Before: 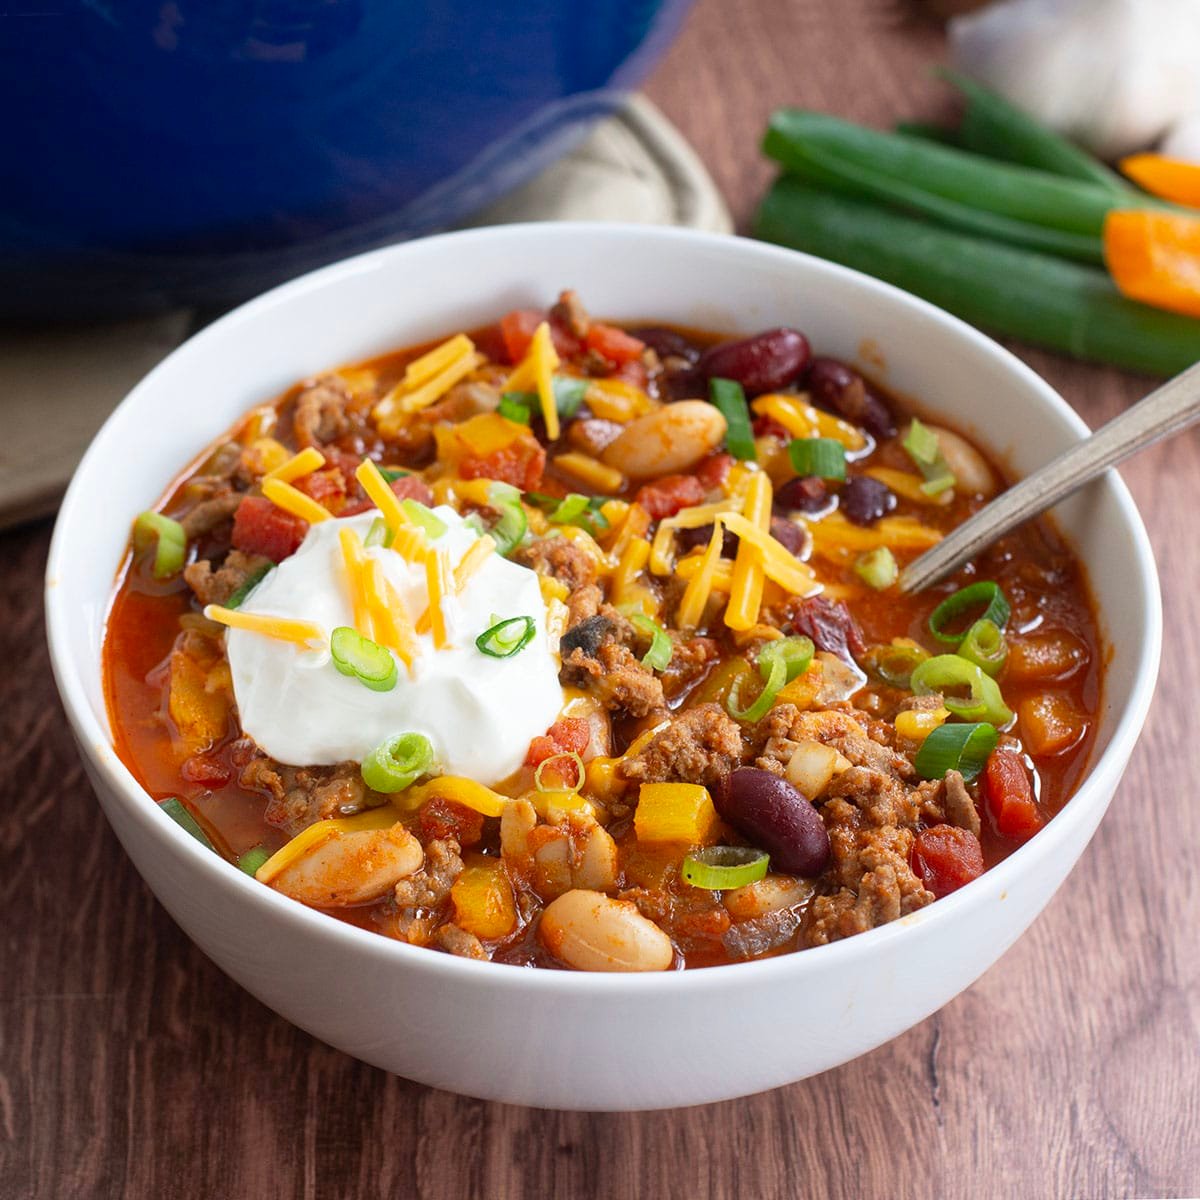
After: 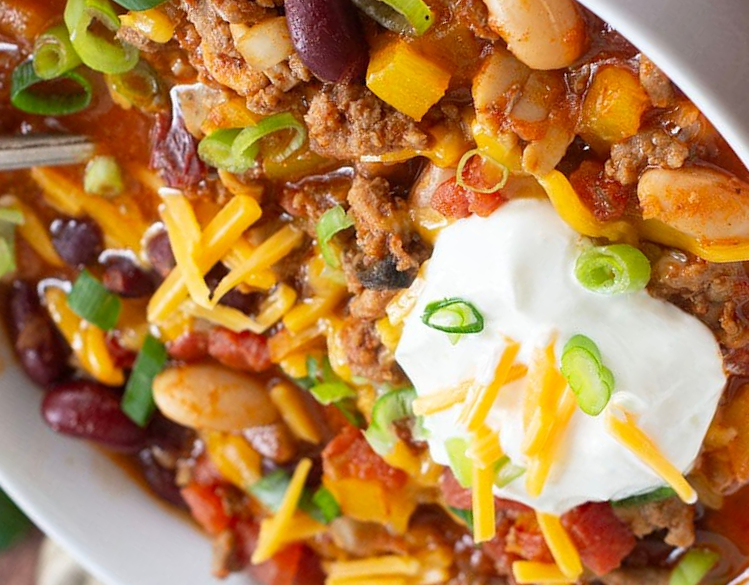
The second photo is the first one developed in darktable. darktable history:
crop and rotate: angle 147.71°, left 9.208%, top 15.679%, right 4.591%, bottom 17.024%
